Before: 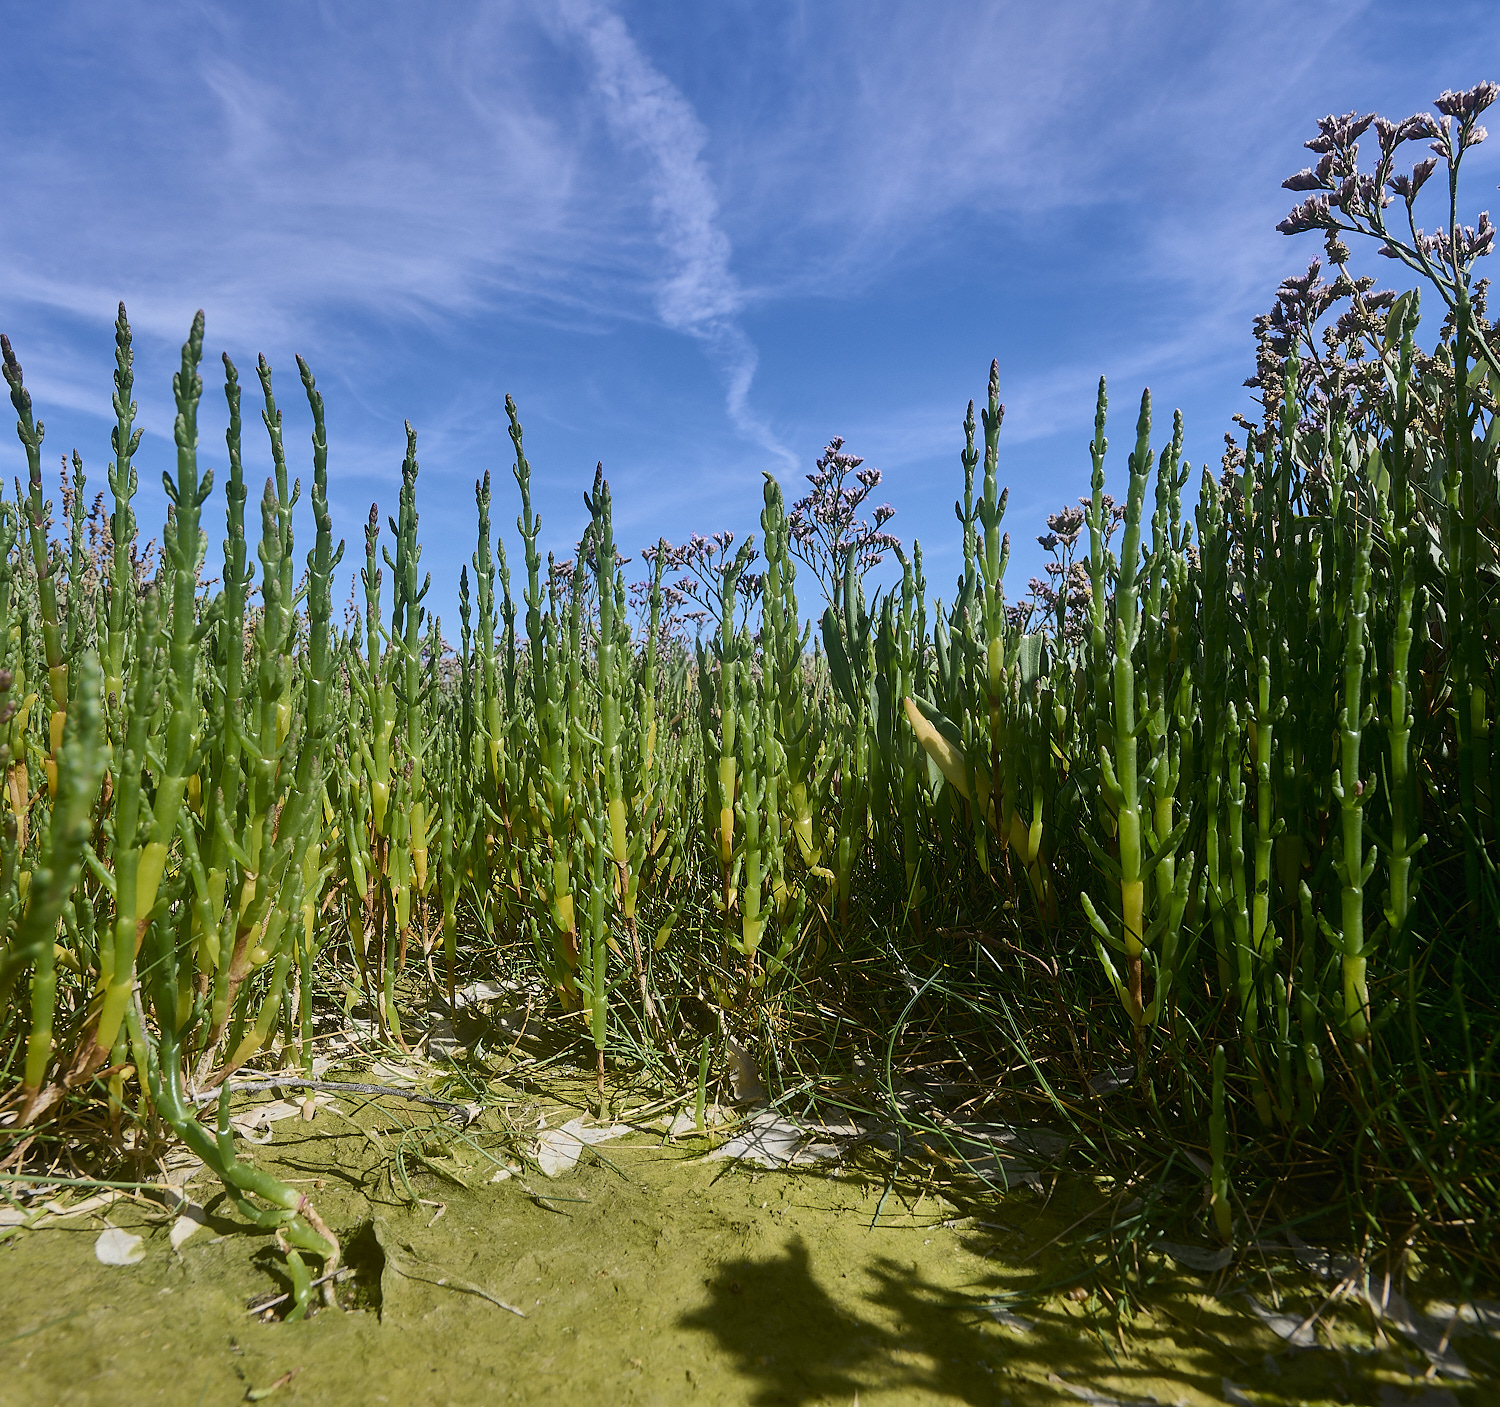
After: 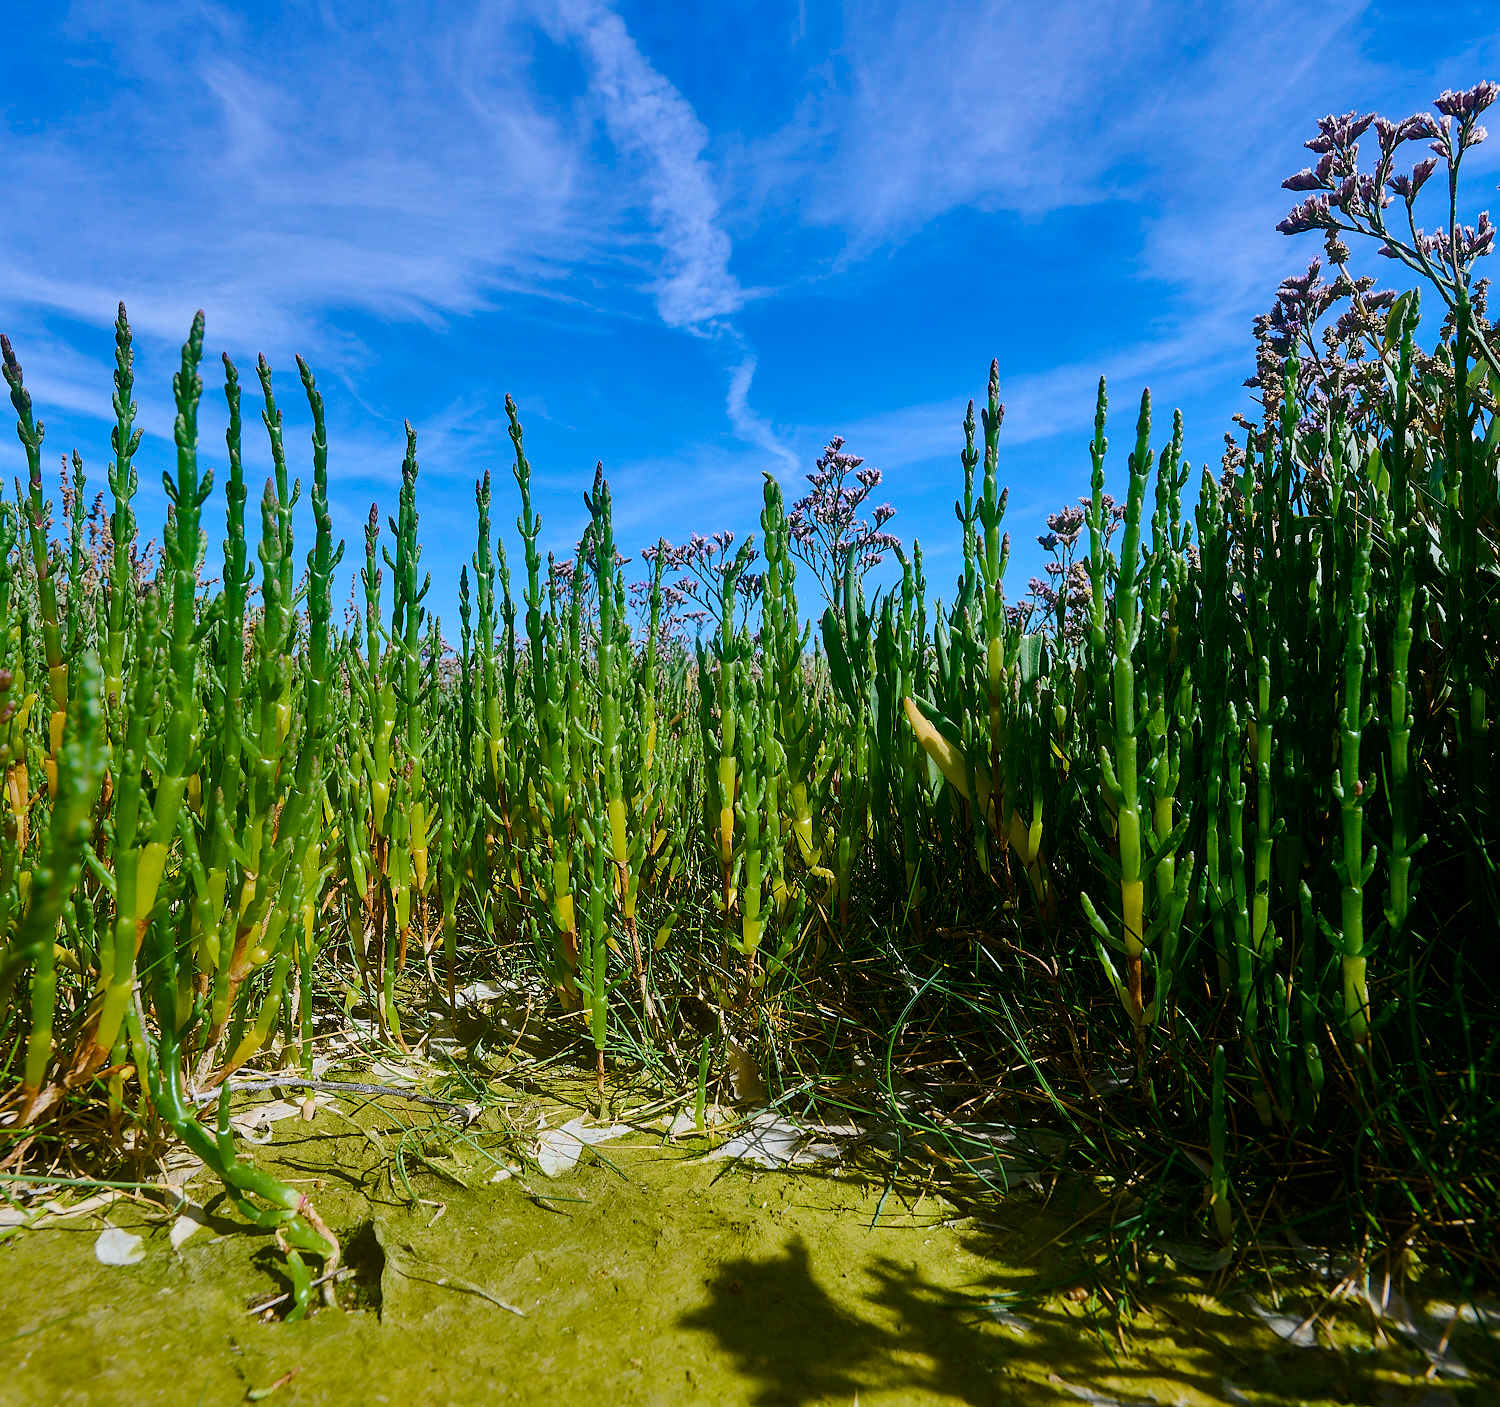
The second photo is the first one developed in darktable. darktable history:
color balance: output saturation 110%
color balance rgb: perceptual saturation grading › global saturation 20%, perceptual saturation grading › highlights -25%, perceptual saturation grading › shadows 50%
white balance: red 0.974, blue 1.044
